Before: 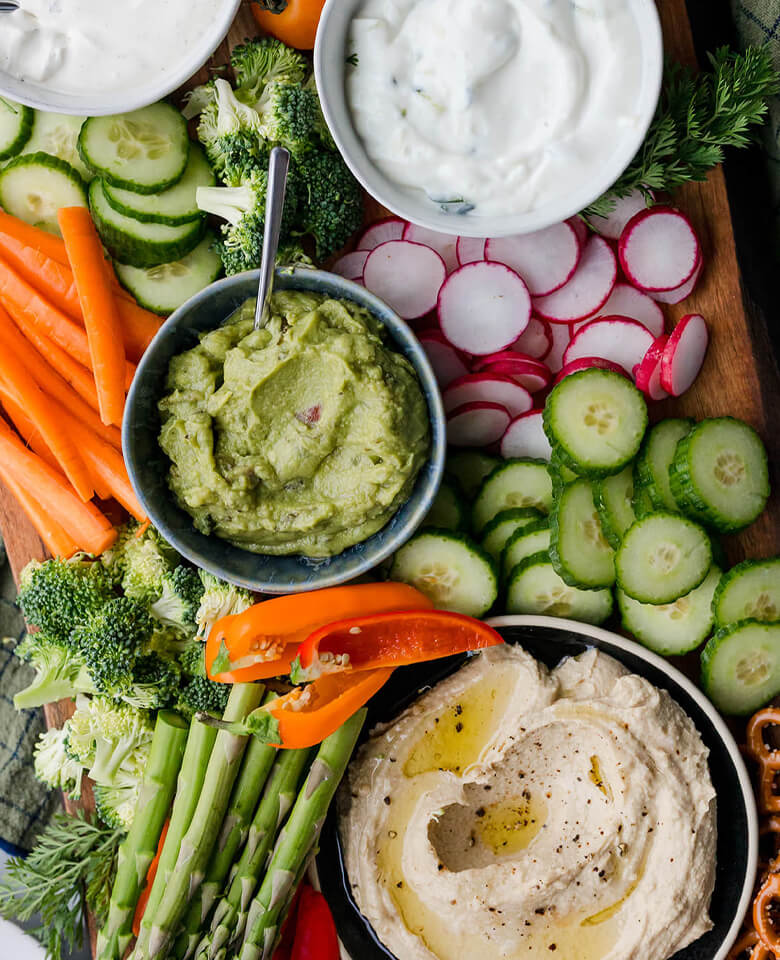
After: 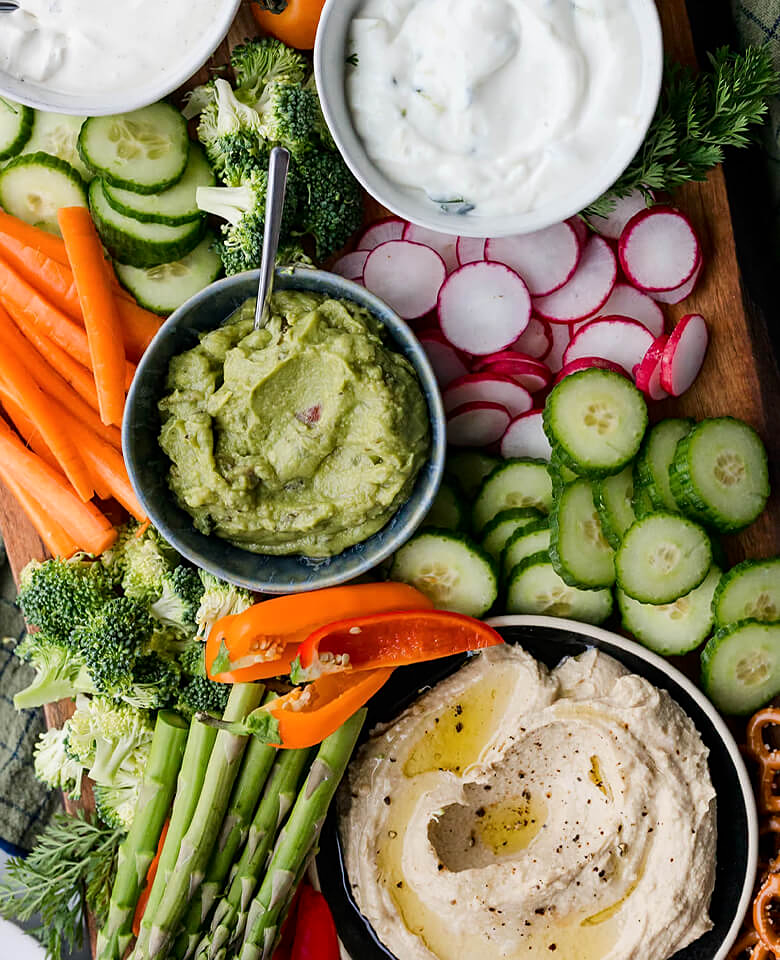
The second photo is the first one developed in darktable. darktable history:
shadows and highlights: shadows -30, highlights 30
sharpen: amount 0.2
